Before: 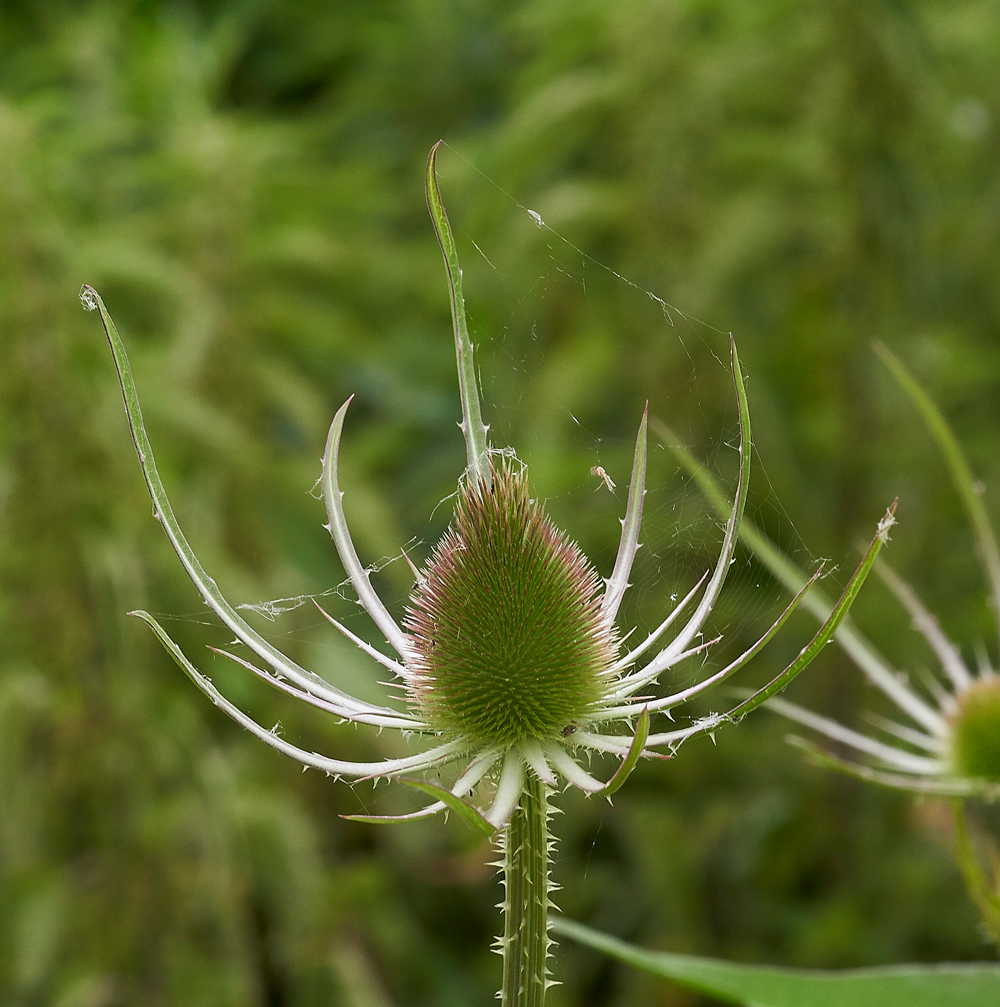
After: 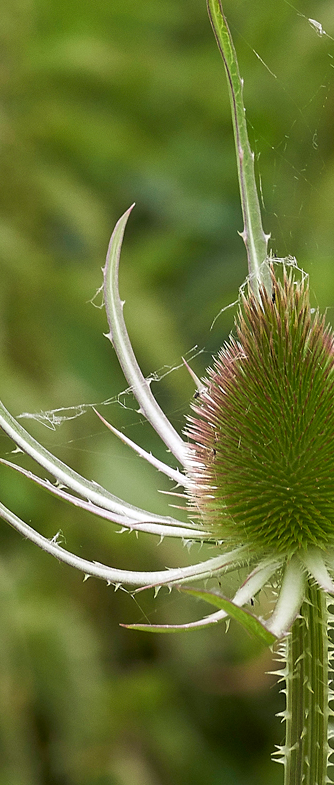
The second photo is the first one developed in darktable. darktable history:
levels: levels [0, 0.476, 0.951]
crop and rotate: left 21.94%, top 18.968%, right 44.601%, bottom 2.983%
